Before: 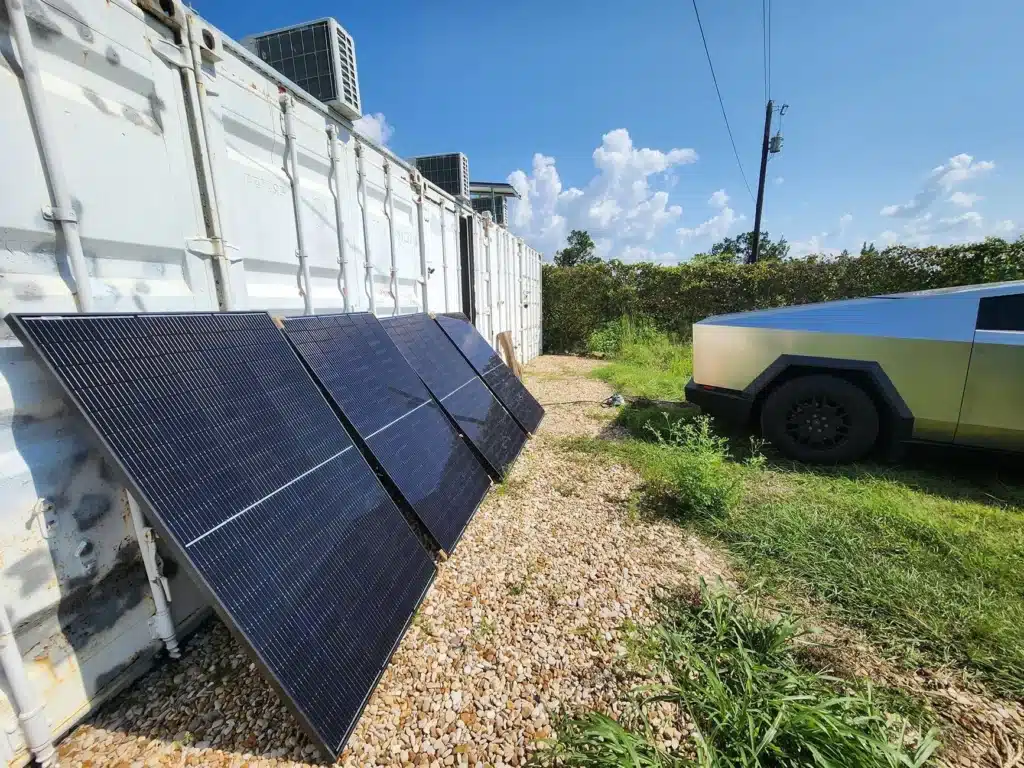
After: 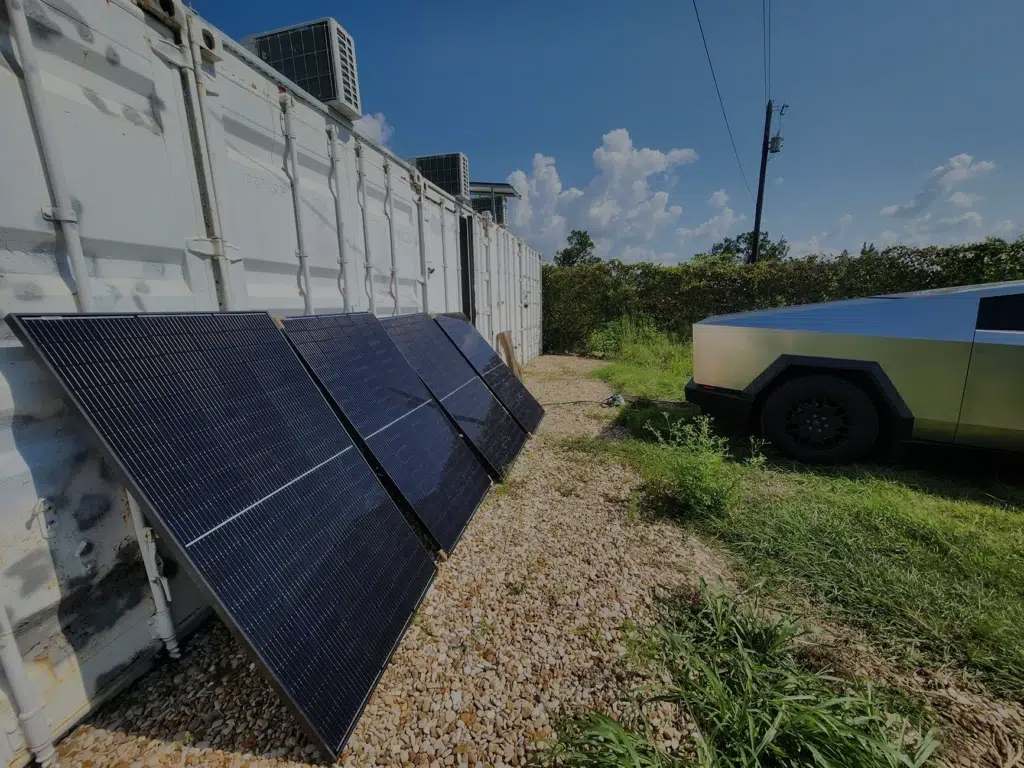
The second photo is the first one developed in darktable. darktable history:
exposure: exposure -1.385 EV, compensate highlight preservation false
shadows and highlights: shadows 35.74, highlights -34.91, soften with gaussian
